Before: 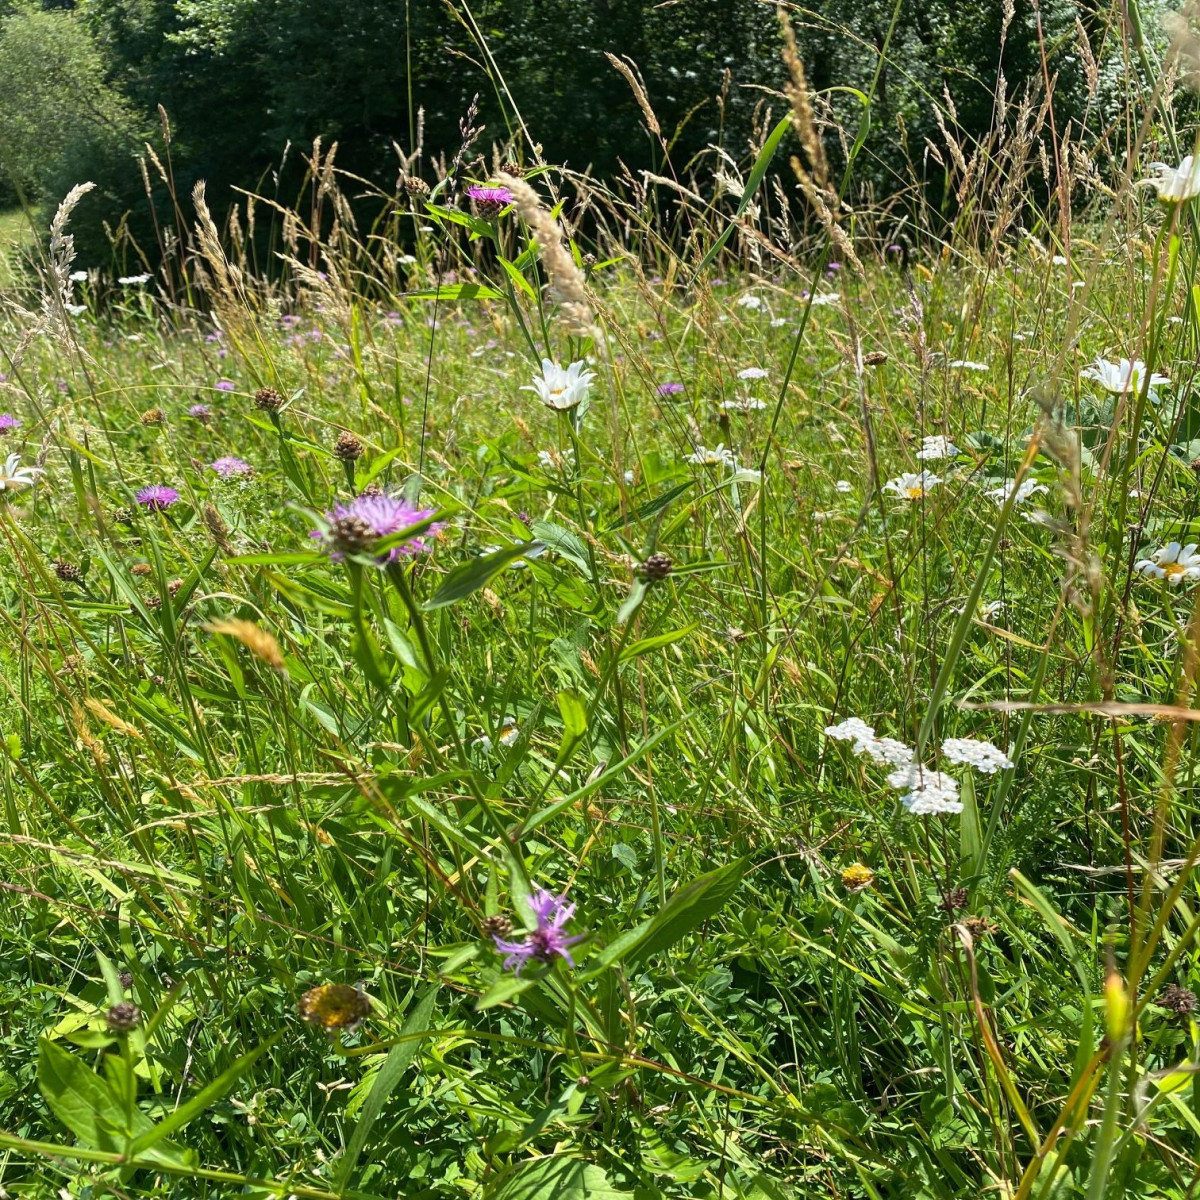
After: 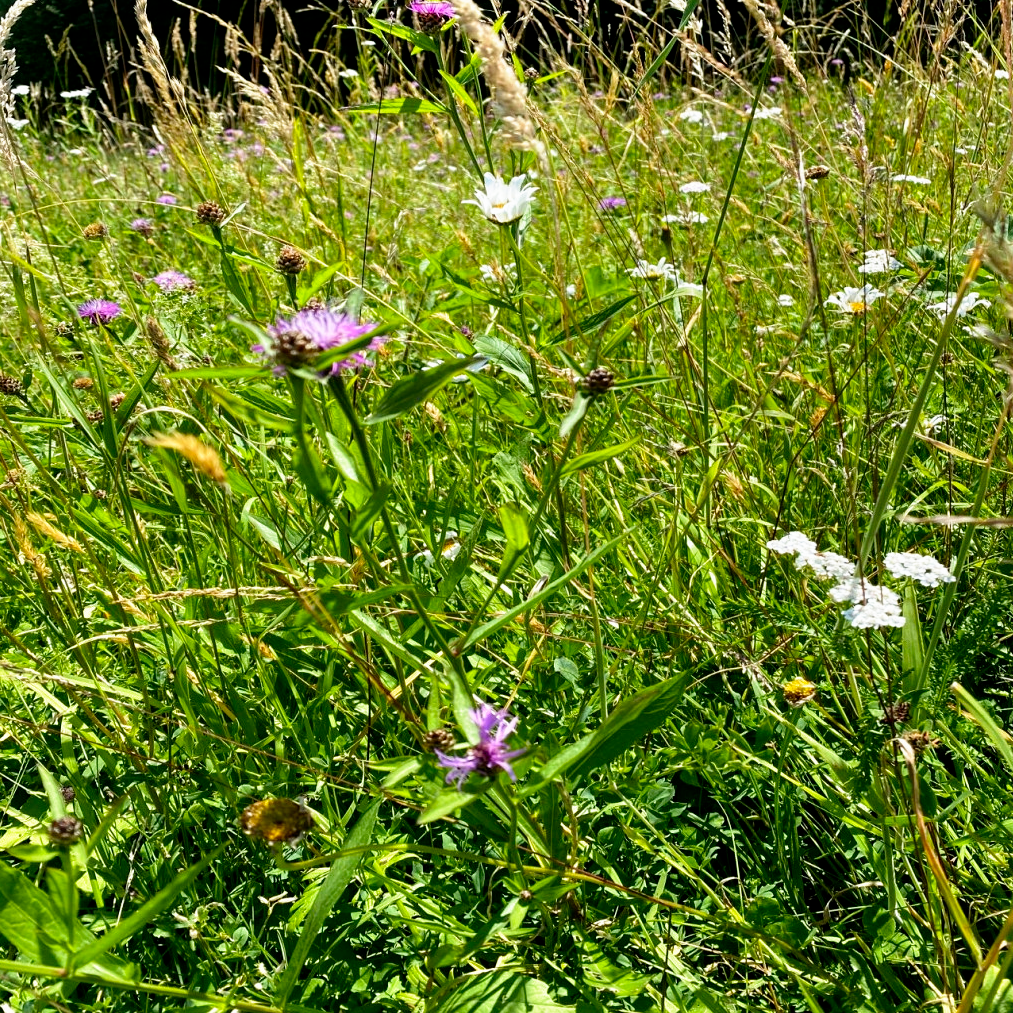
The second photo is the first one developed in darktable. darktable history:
filmic rgb: black relative exposure -8.7 EV, white relative exposure 2.7 EV, threshold 3 EV, target black luminance 0%, hardness 6.25, latitude 76.53%, contrast 1.326, shadows ↔ highlights balance -0.349%, preserve chrominance no, color science v4 (2020), enable highlight reconstruction true
crop and rotate: left 4.842%, top 15.51%, right 10.668%
